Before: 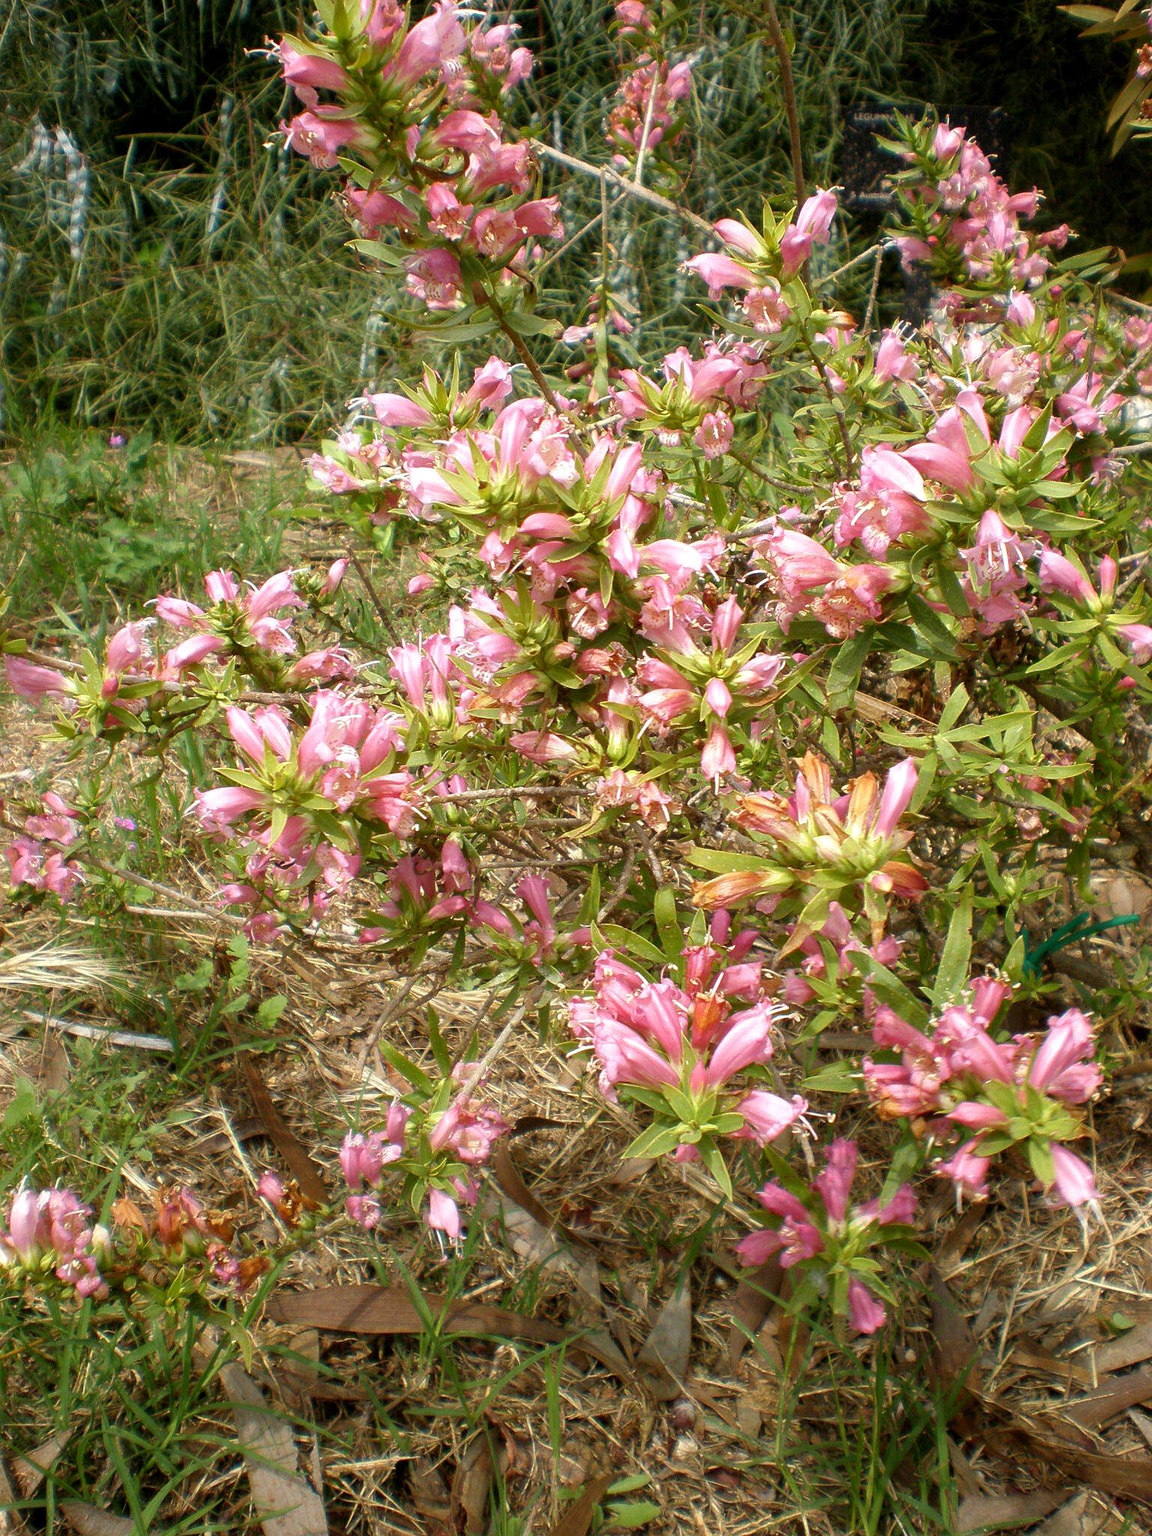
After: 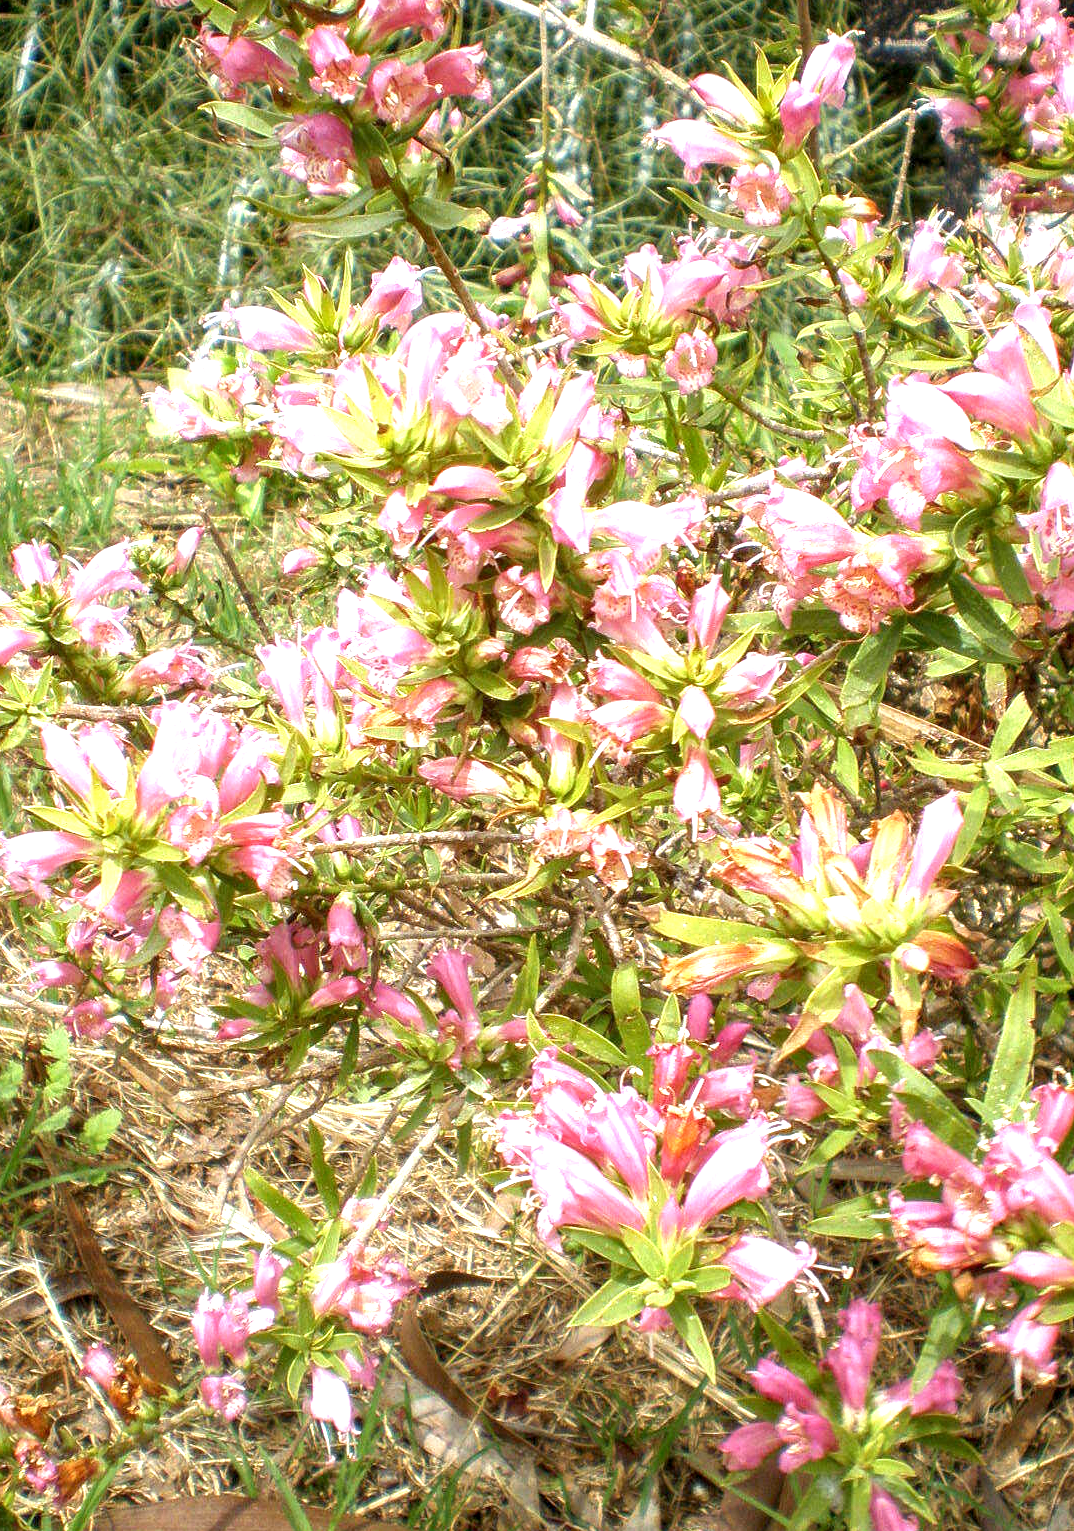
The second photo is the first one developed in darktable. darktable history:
crop and rotate: left 17.046%, top 10.659%, right 12.989%, bottom 14.553%
white balance: red 0.974, blue 1.044
exposure: exposure 0.95 EV, compensate highlight preservation false
local contrast: on, module defaults
